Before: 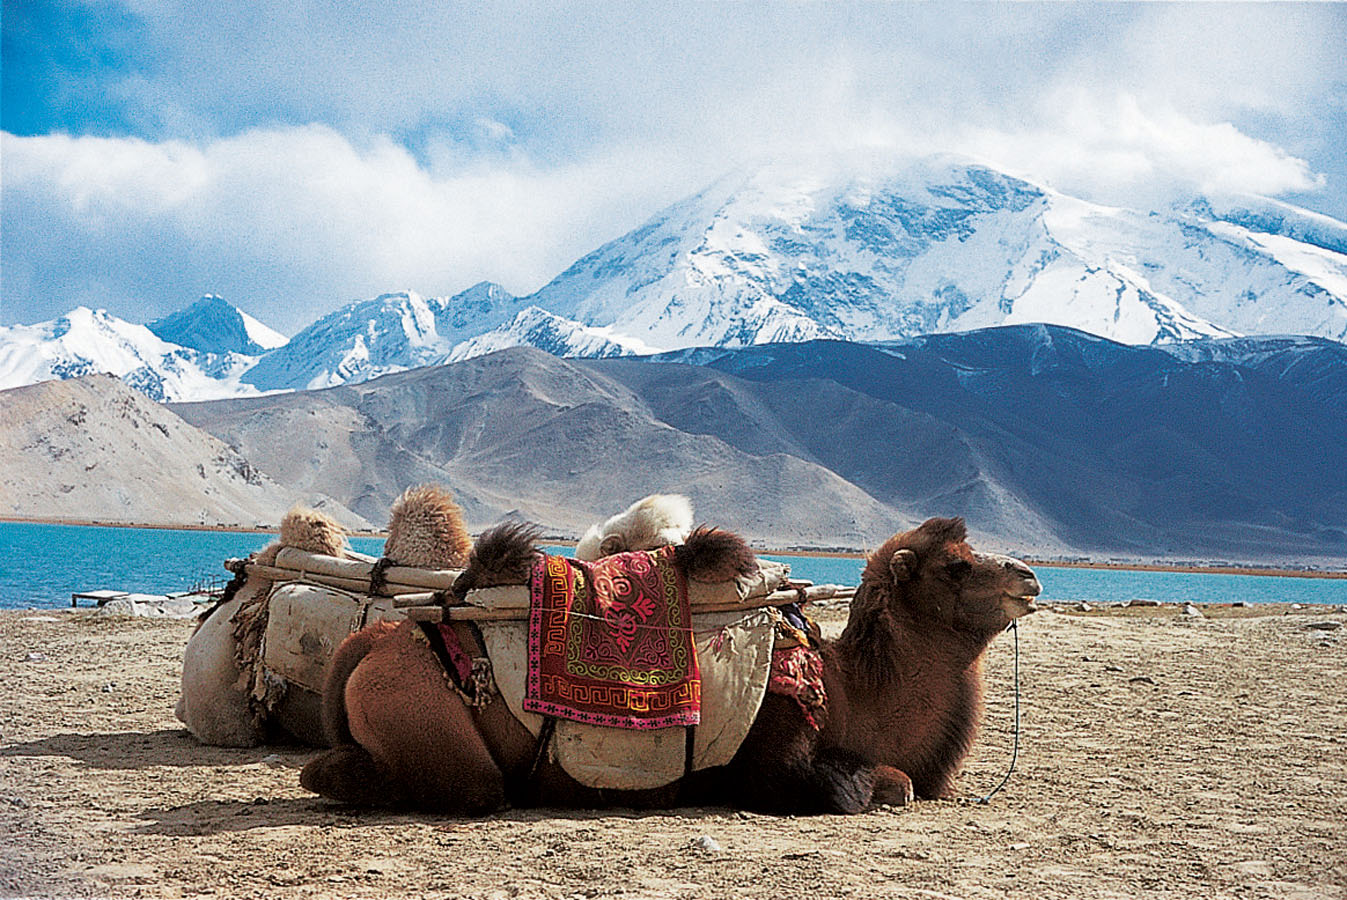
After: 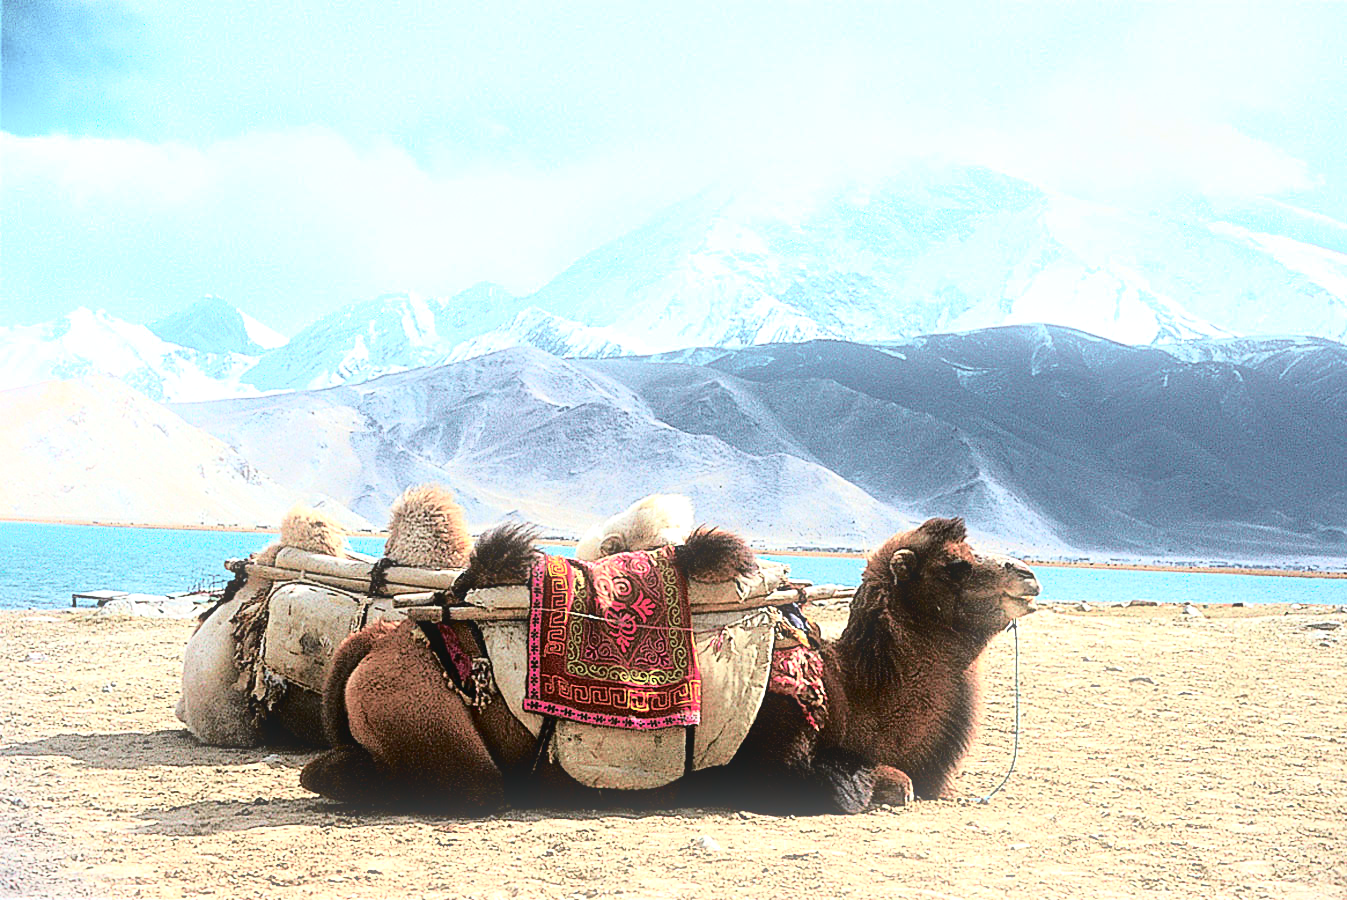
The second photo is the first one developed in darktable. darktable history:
exposure: black level correction 0, exposure 1 EV, compensate exposure bias true, compensate highlight preservation false
bloom: size 9%, threshold 100%, strength 7%
tone curve: curves: ch0 [(0, 0.032) (0.078, 0.052) (0.236, 0.168) (0.43, 0.472) (0.508, 0.566) (0.66, 0.754) (0.79, 0.883) (0.994, 0.974)]; ch1 [(0, 0) (0.161, 0.092) (0.35, 0.33) (0.379, 0.401) (0.456, 0.456) (0.508, 0.501) (0.547, 0.531) (0.573, 0.563) (0.625, 0.602) (0.718, 0.734) (1, 1)]; ch2 [(0, 0) (0.369, 0.427) (0.44, 0.434) (0.502, 0.501) (0.54, 0.537) (0.586, 0.59) (0.621, 0.604) (1, 1)], color space Lab, independent channels, preserve colors none
